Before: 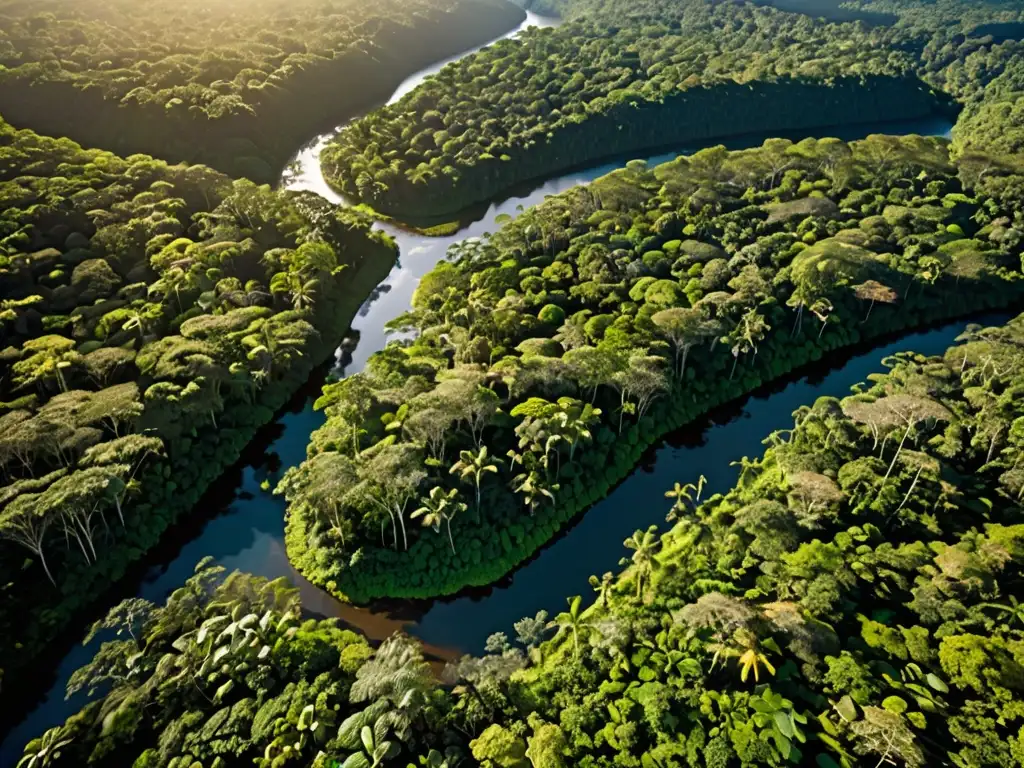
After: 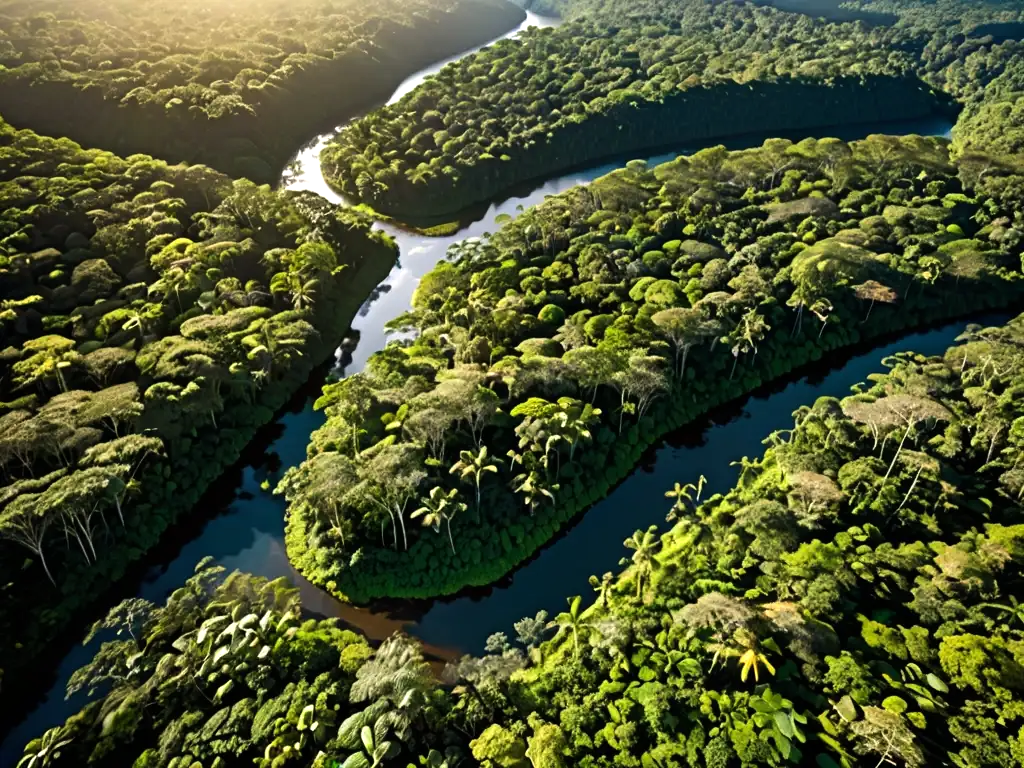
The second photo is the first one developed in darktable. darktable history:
tone equalizer: -8 EV -0.438 EV, -7 EV -0.378 EV, -6 EV -0.345 EV, -5 EV -0.26 EV, -3 EV 0.201 EV, -2 EV 0.338 EV, -1 EV 0.375 EV, +0 EV 0.401 EV, edges refinement/feathering 500, mask exposure compensation -1.57 EV, preserve details no
